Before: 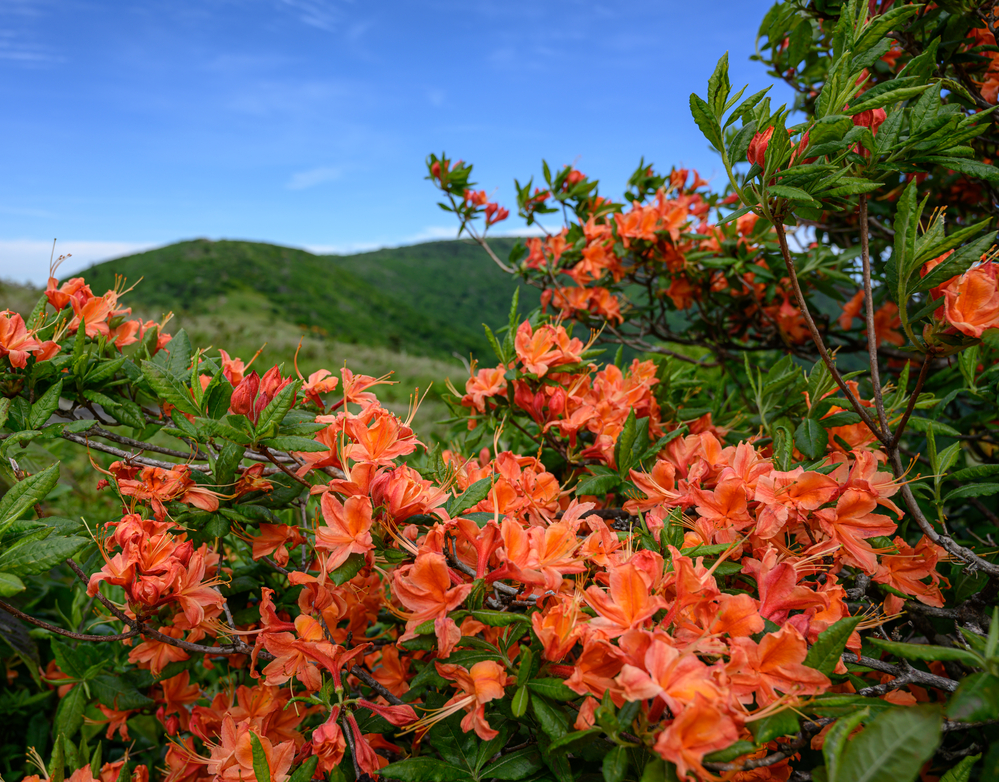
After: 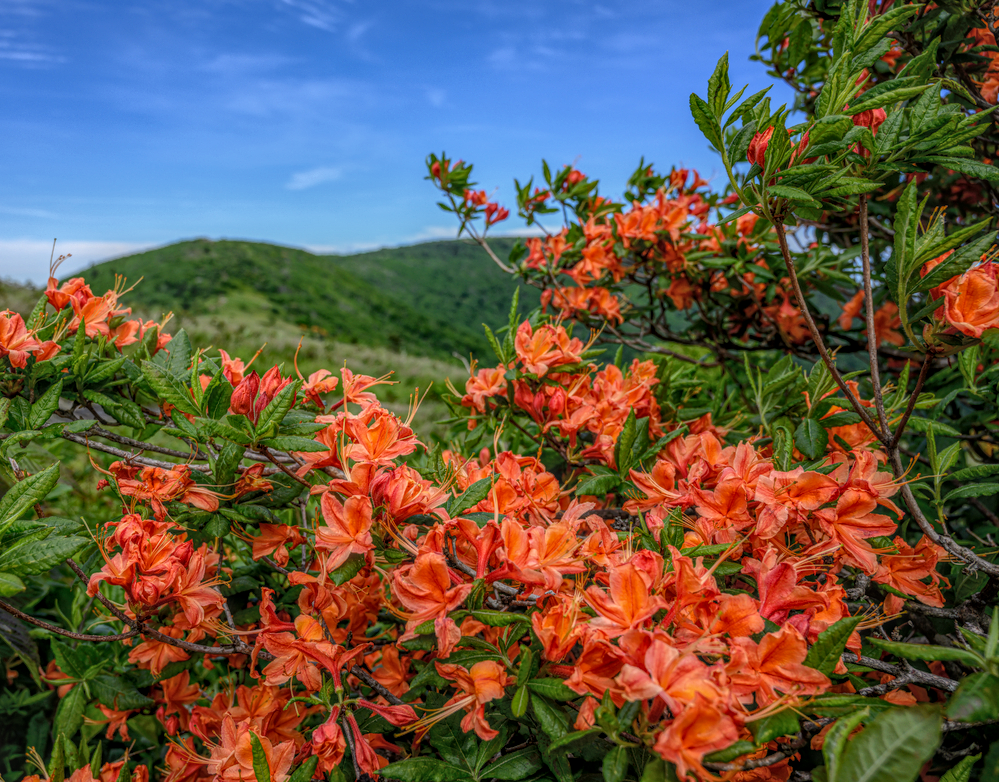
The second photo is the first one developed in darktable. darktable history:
shadows and highlights: shadows 20.91, highlights -82.73, soften with gaussian
local contrast: highlights 20%, shadows 30%, detail 200%, midtone range 0.2
